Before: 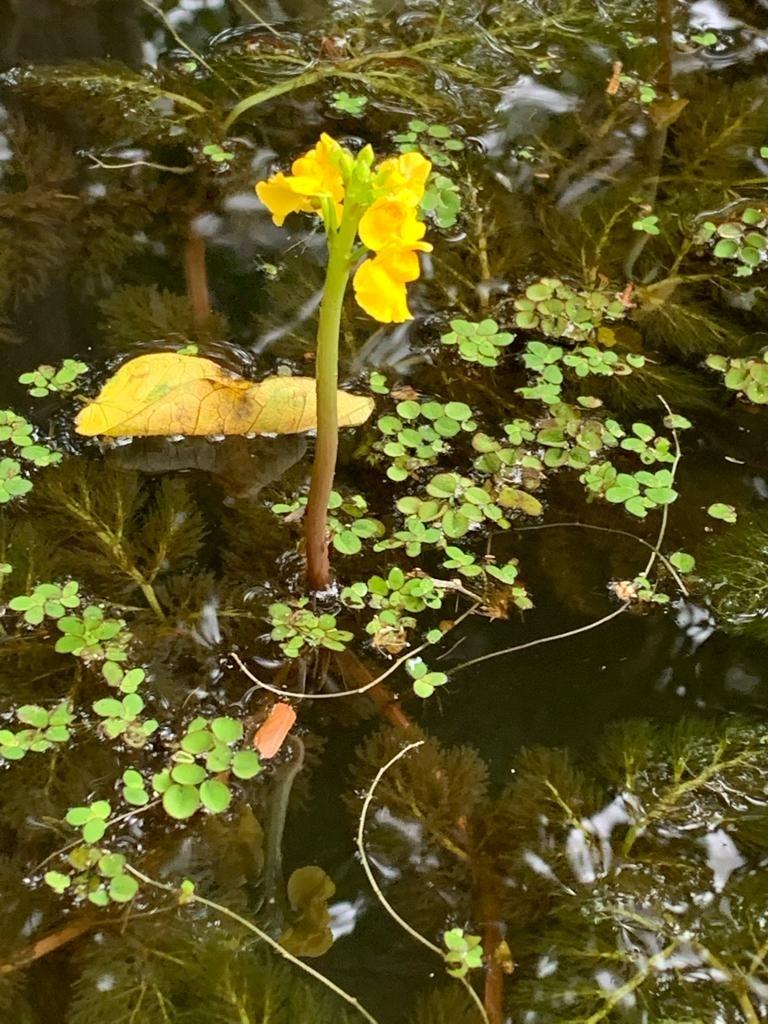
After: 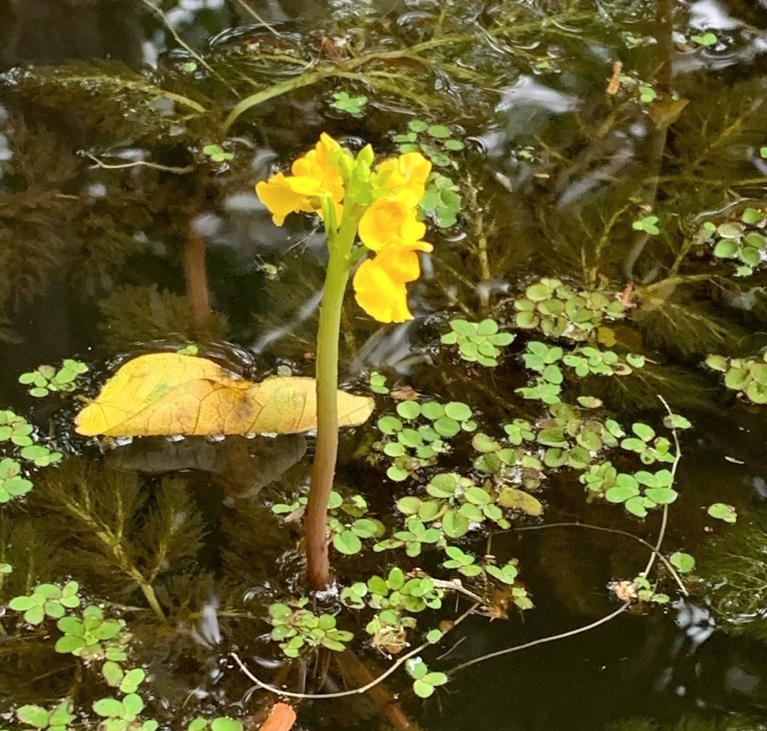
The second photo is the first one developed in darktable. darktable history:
crop: bottom 28.576%
contrast brightness saturation: saturation -0.05
